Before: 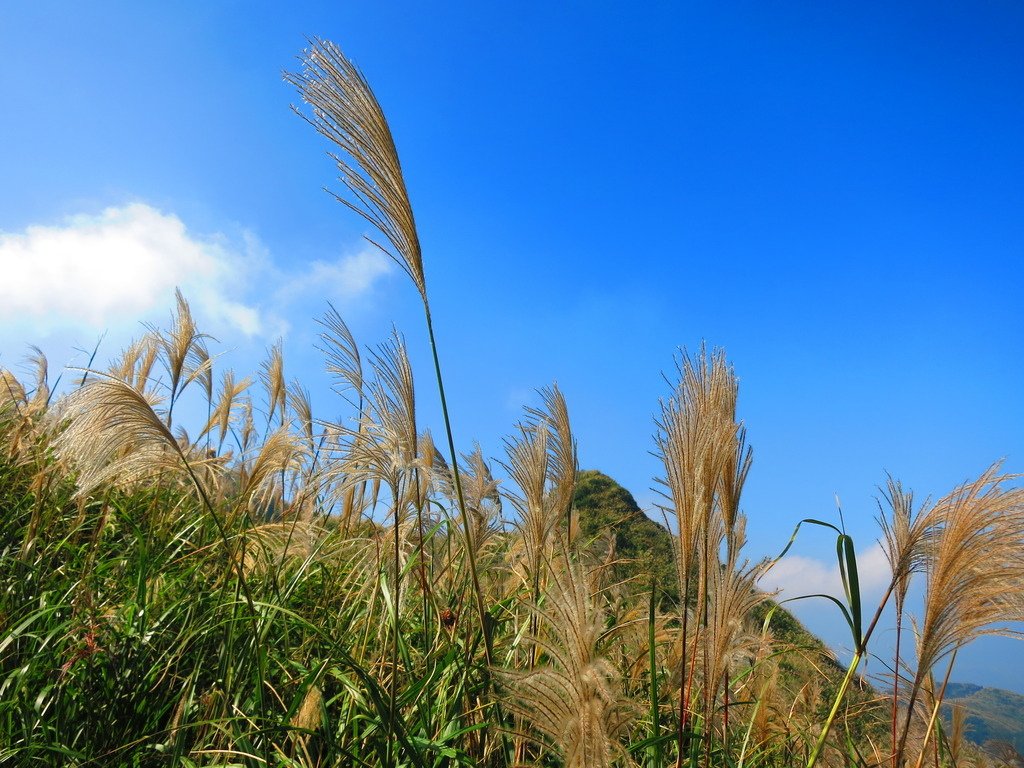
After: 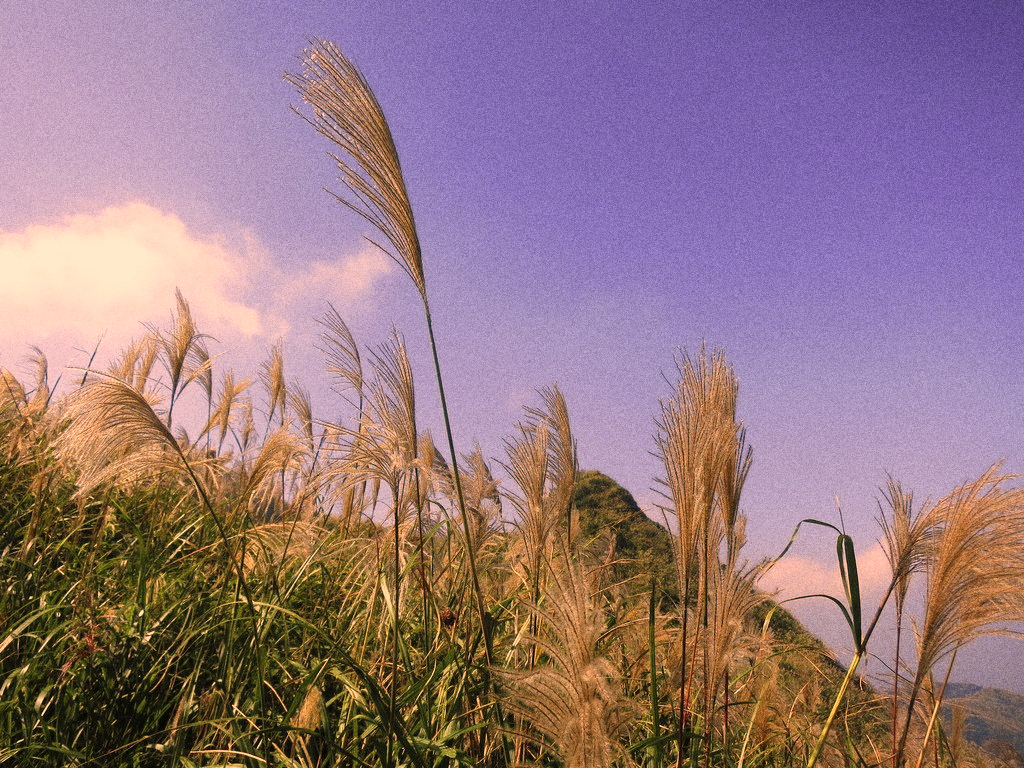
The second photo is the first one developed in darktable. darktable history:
grain: coarseness 0.09 ISO, strength 40%
color correction: highlights a* 40, highlights b* 40, saturation 0.69
